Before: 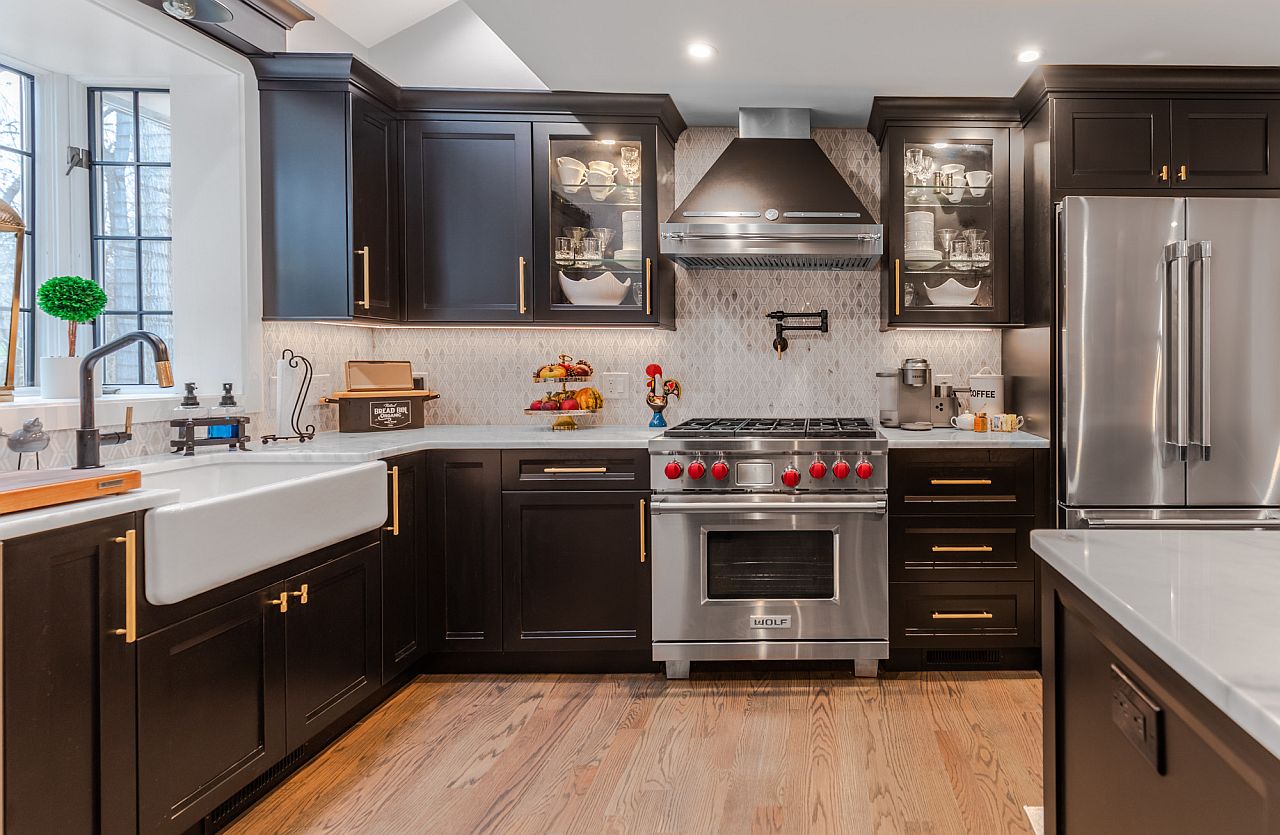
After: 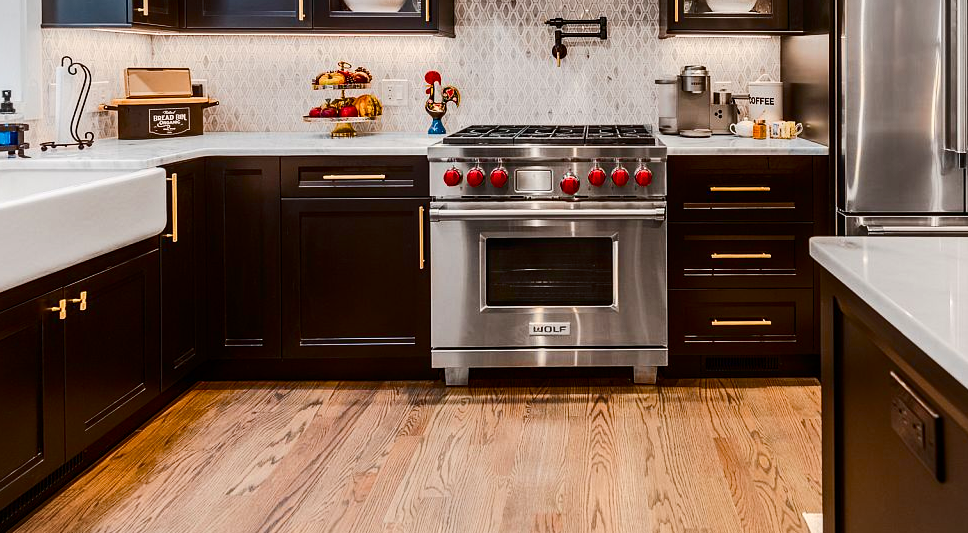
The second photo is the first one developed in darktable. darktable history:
contrast brightness saturation: contrast 0.28
color balance rgb: perceptual saturation grading › global saturation 20%, perceptual saturation grading › highlights -25%, perceptual saturation grading › shadows 50%
crop and rotate: left 17.299%, top 35.115%, right 7.015%, bottom 1.024%
vignetting: fall-off start 100%, brightness -0.282, width/height ratio 1.31
